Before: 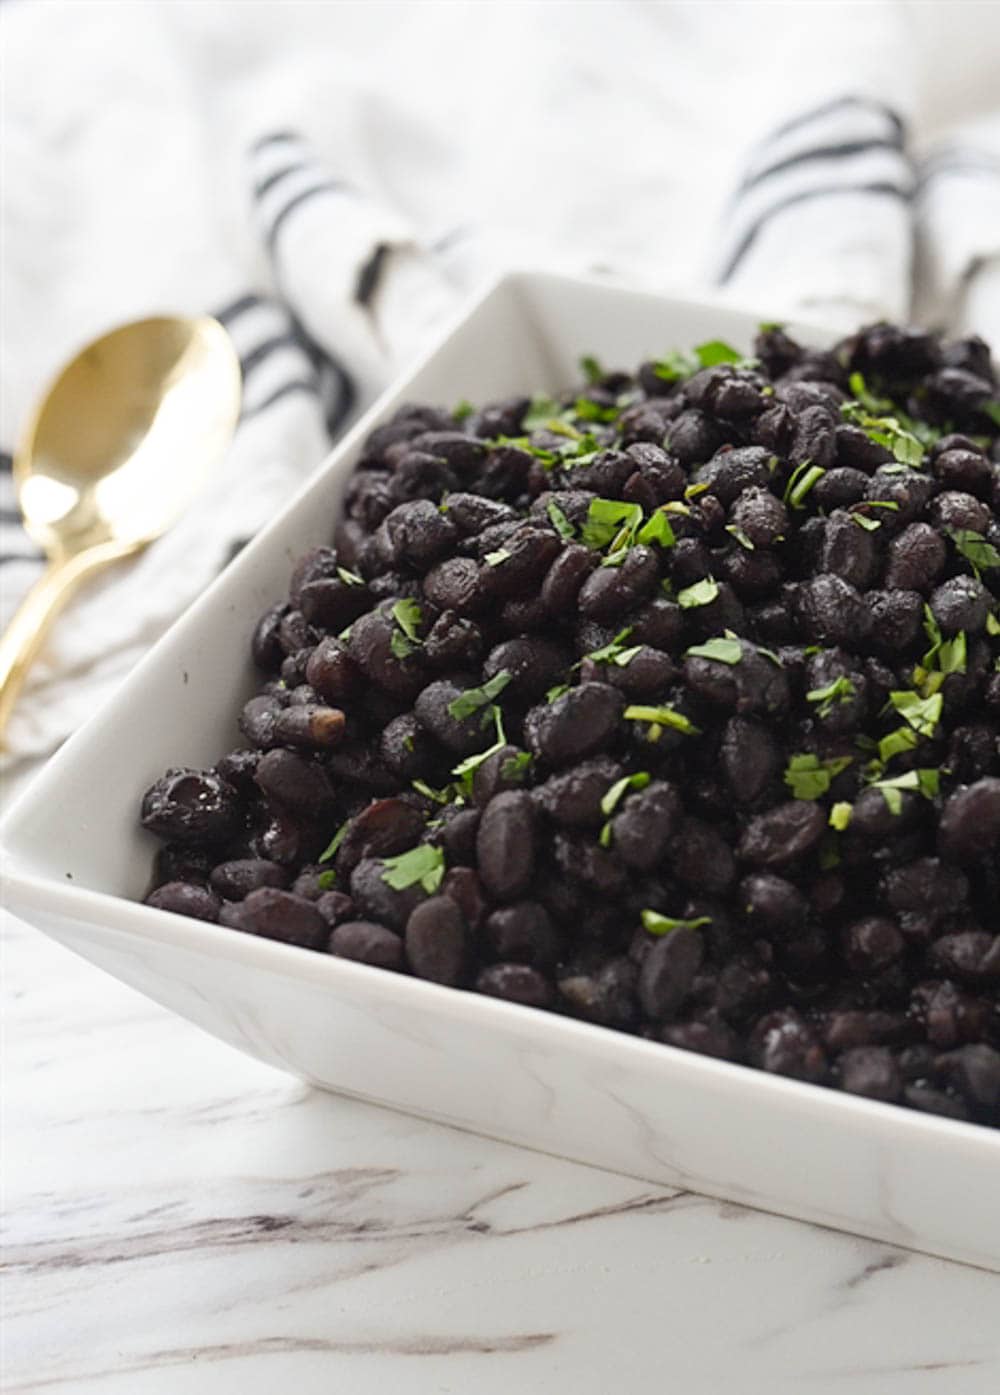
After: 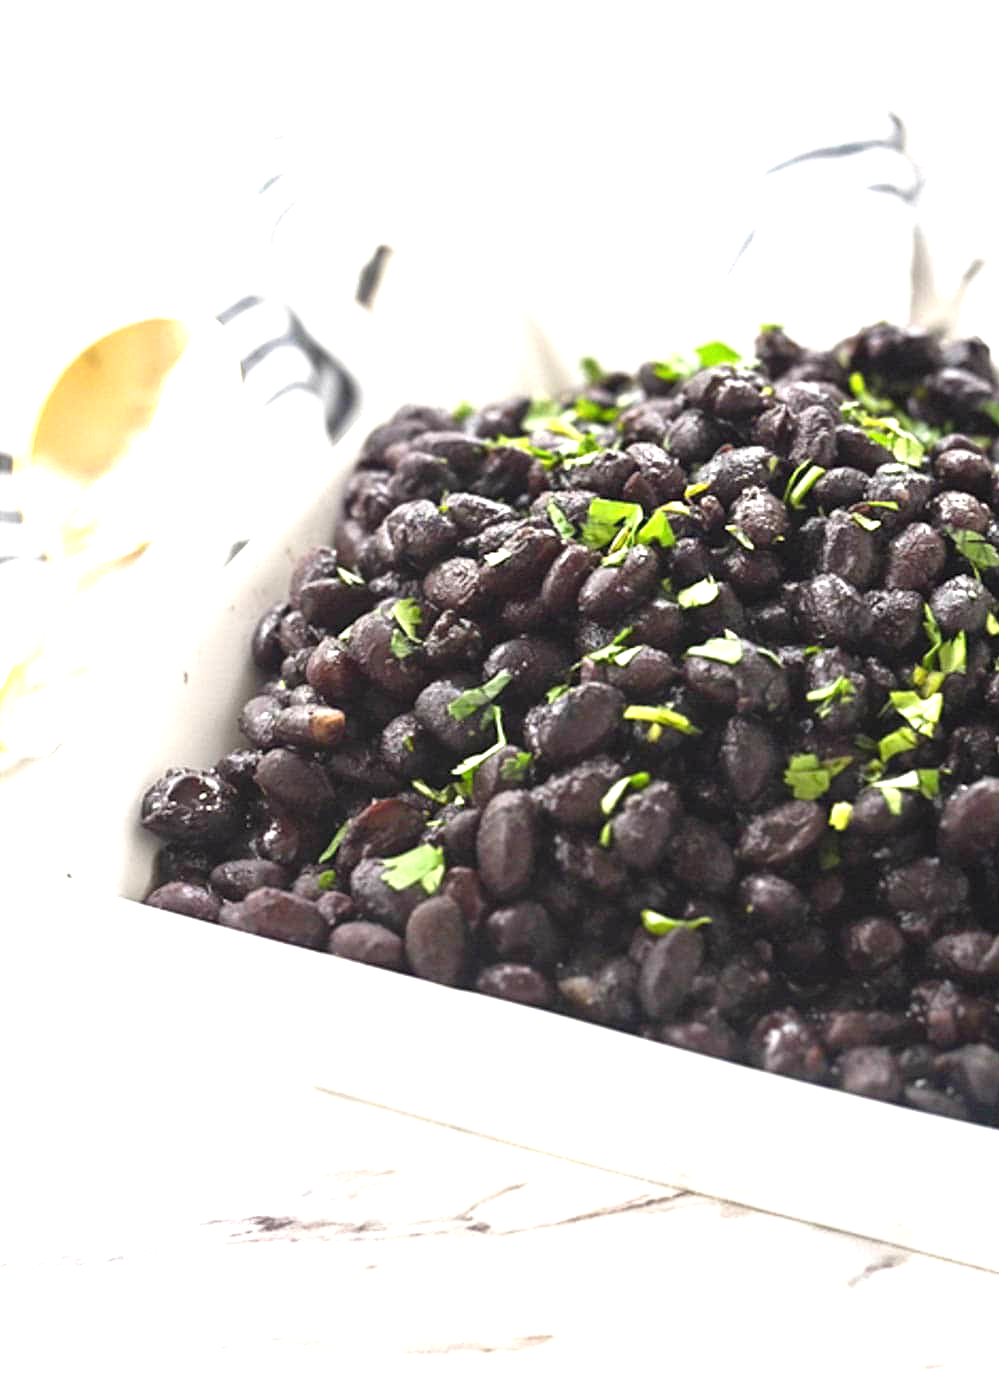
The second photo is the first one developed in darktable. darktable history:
exposure: black level correction 0, exposure 1.468 EV, compensate highlight preservation false
